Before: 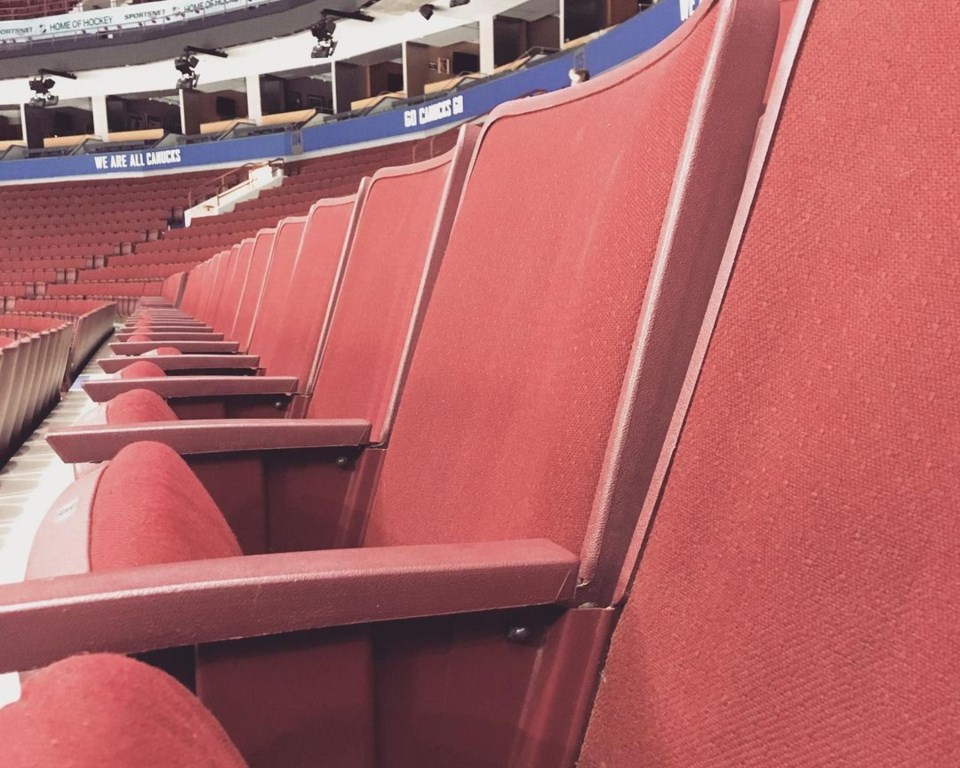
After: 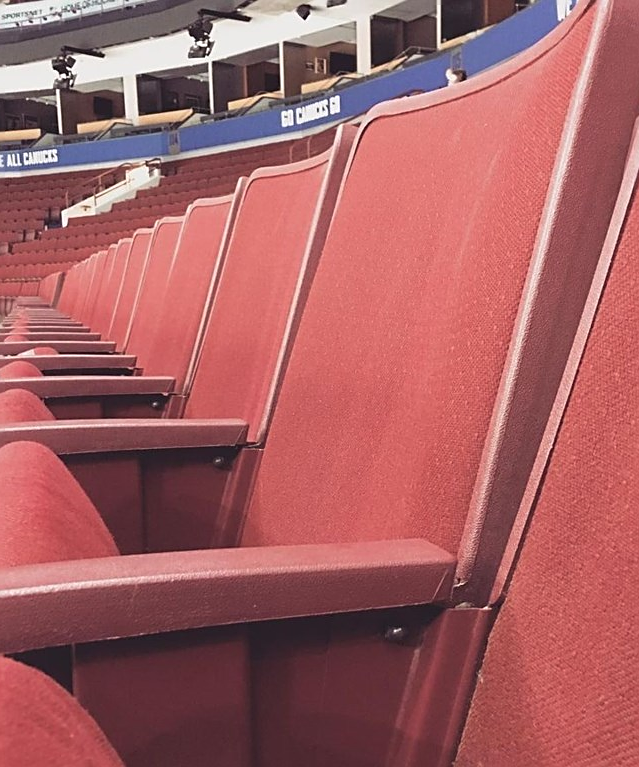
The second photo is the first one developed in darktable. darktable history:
crop and rotate: left 12.817%, right 20.586%
sharpen: on, module defaults
